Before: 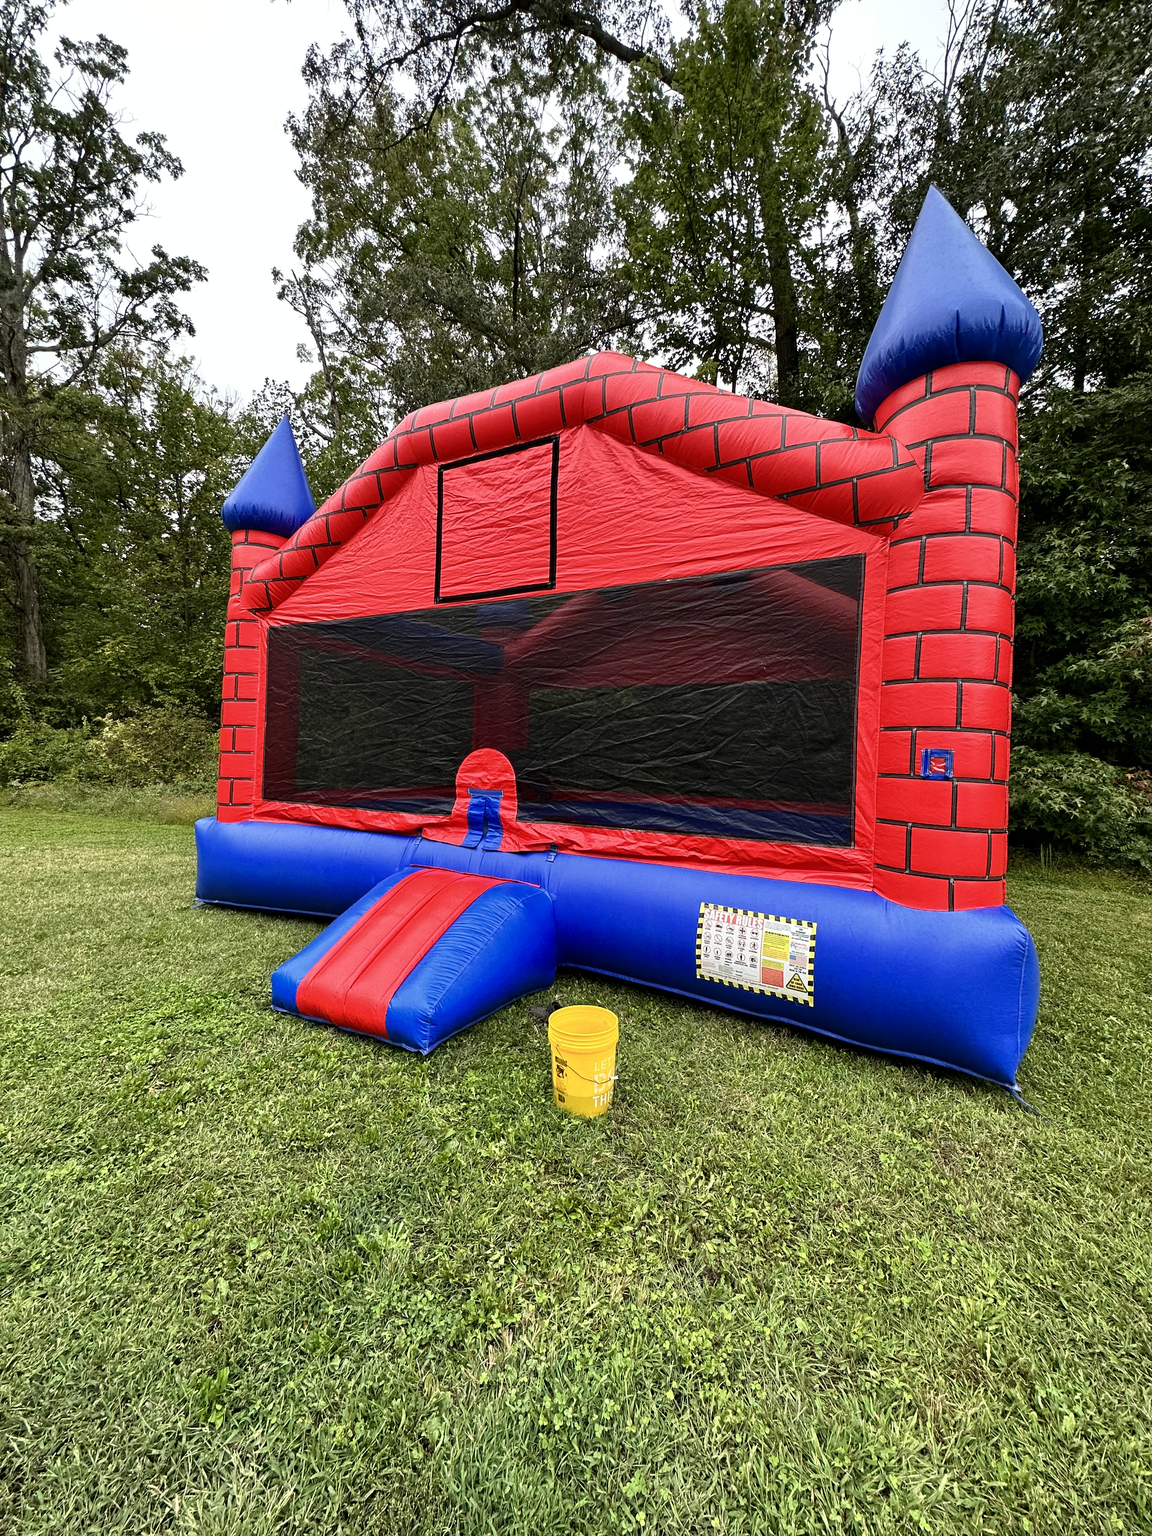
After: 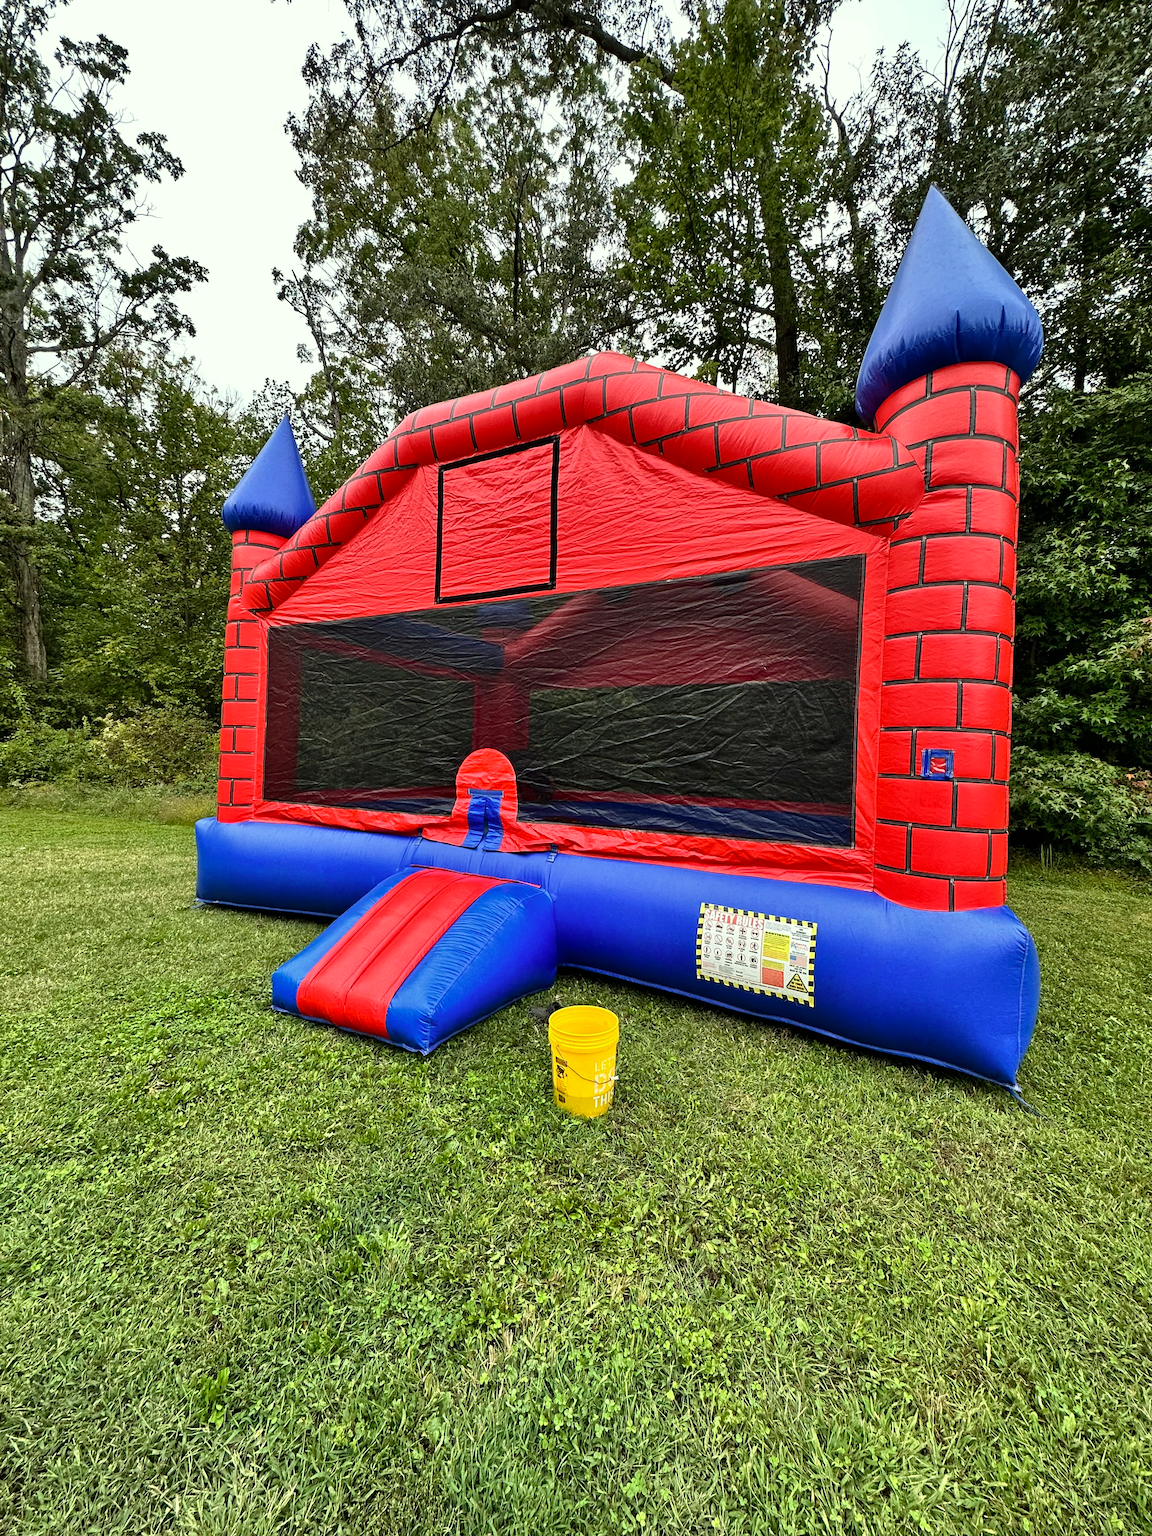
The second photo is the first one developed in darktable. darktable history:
color correction: highlights a* -4.73, highlights b* 5.06, saturation 0.97
shadows and highlights: low approximation 0.01, soften with gaussian
